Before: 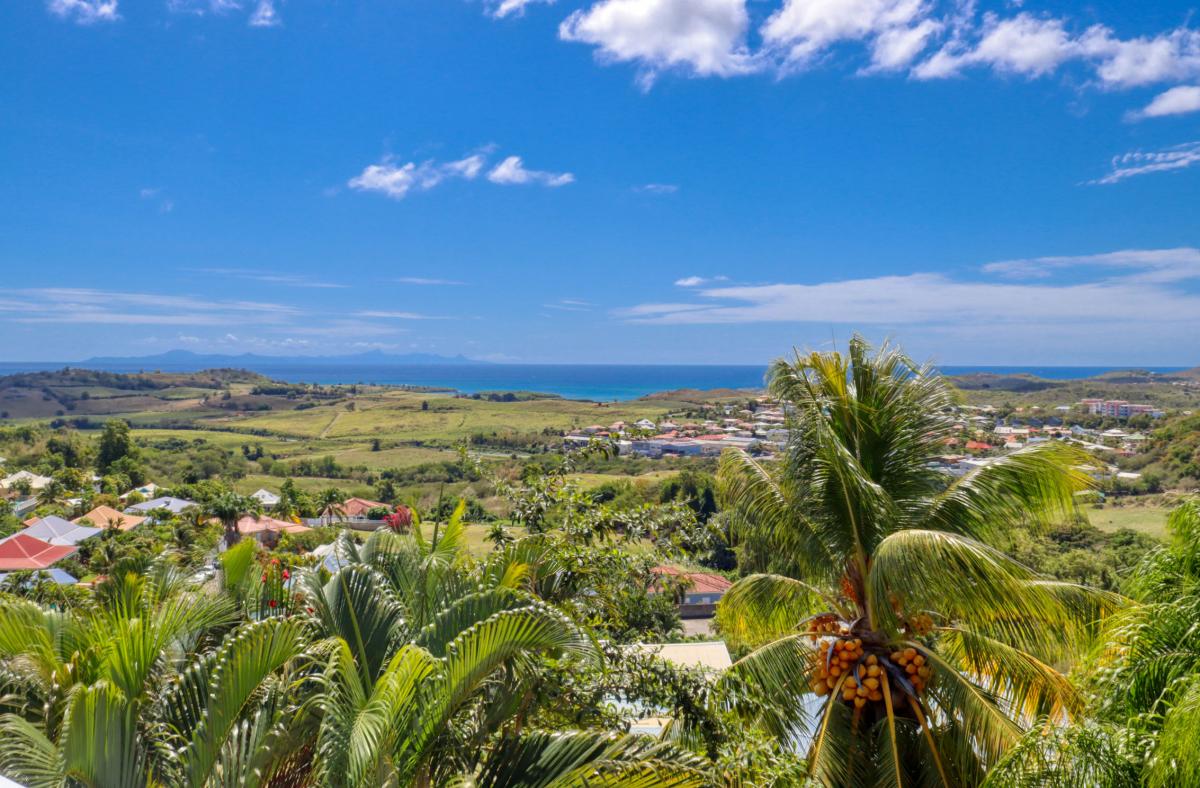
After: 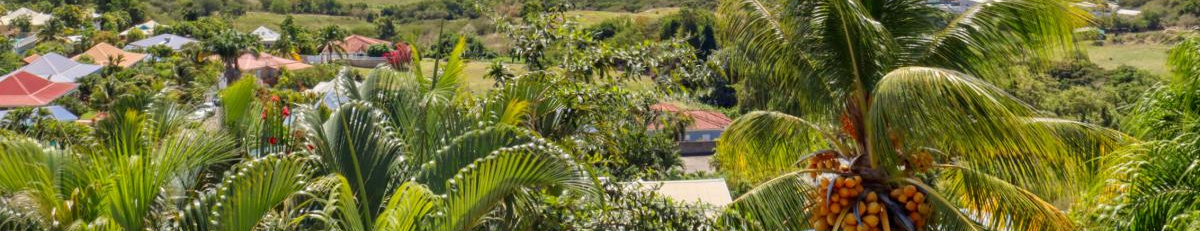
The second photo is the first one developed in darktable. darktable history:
crop and rotate: top 58.799%, bottom 11.85%
